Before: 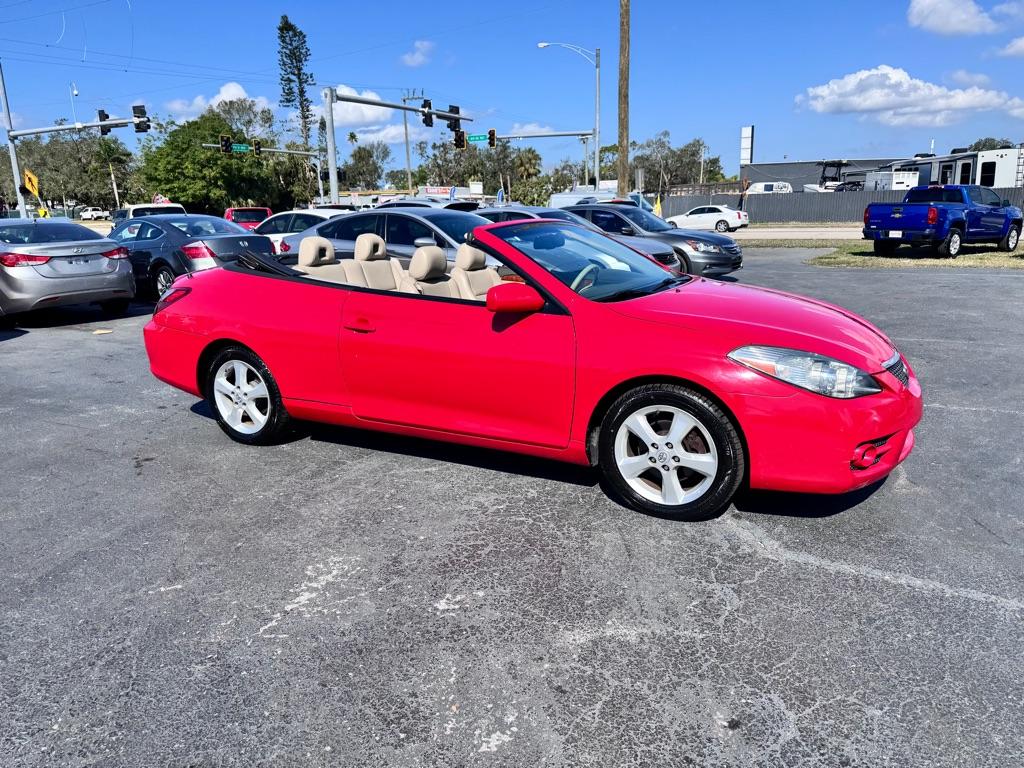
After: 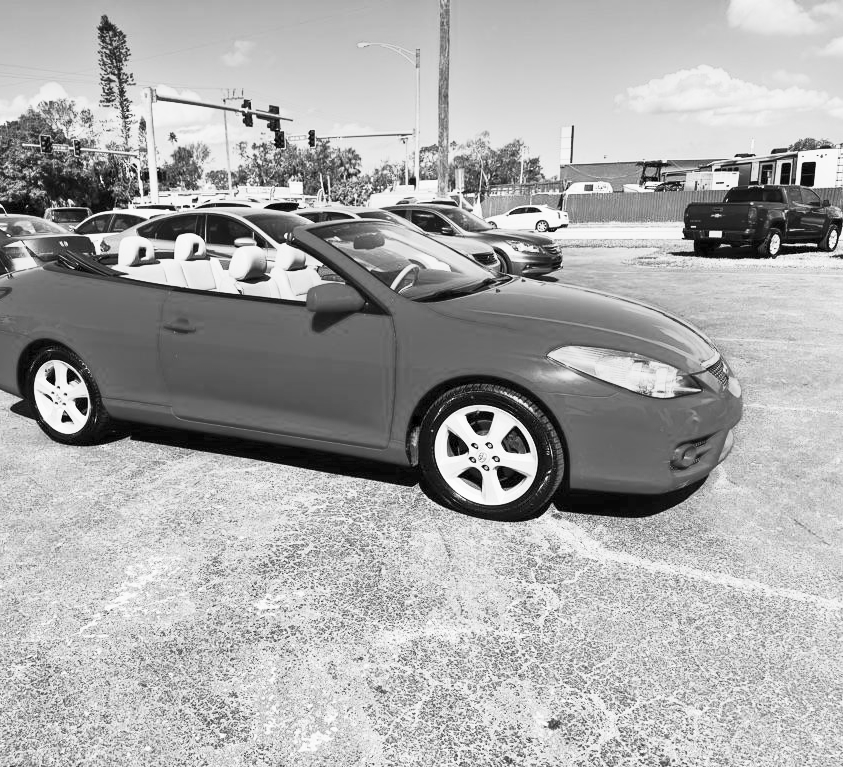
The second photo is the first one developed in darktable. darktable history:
crop: left 17.582%, bottom 0.031%
monochrome: a -11.7, b 1.62, size 0.5, highlights 0.38
contrast brightness saturation: contrast 0.43, brightness 0.56, saturation -0.19
